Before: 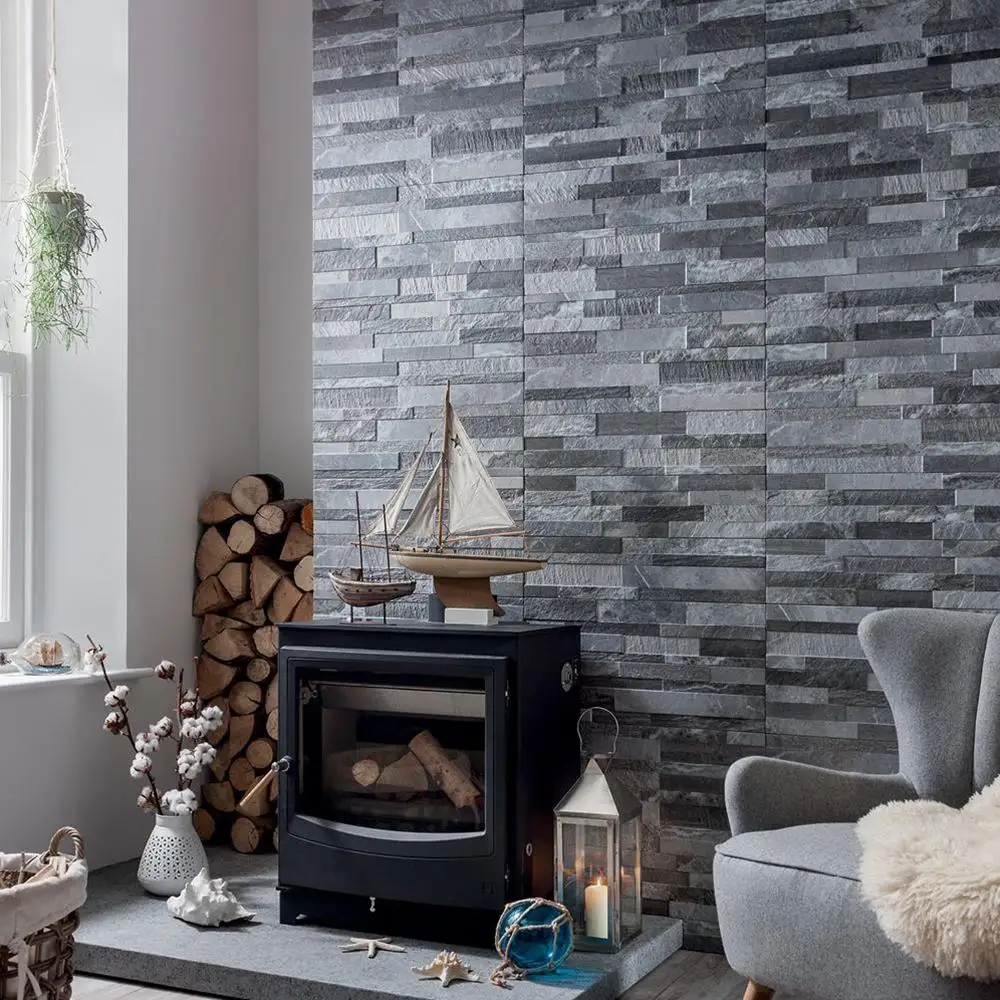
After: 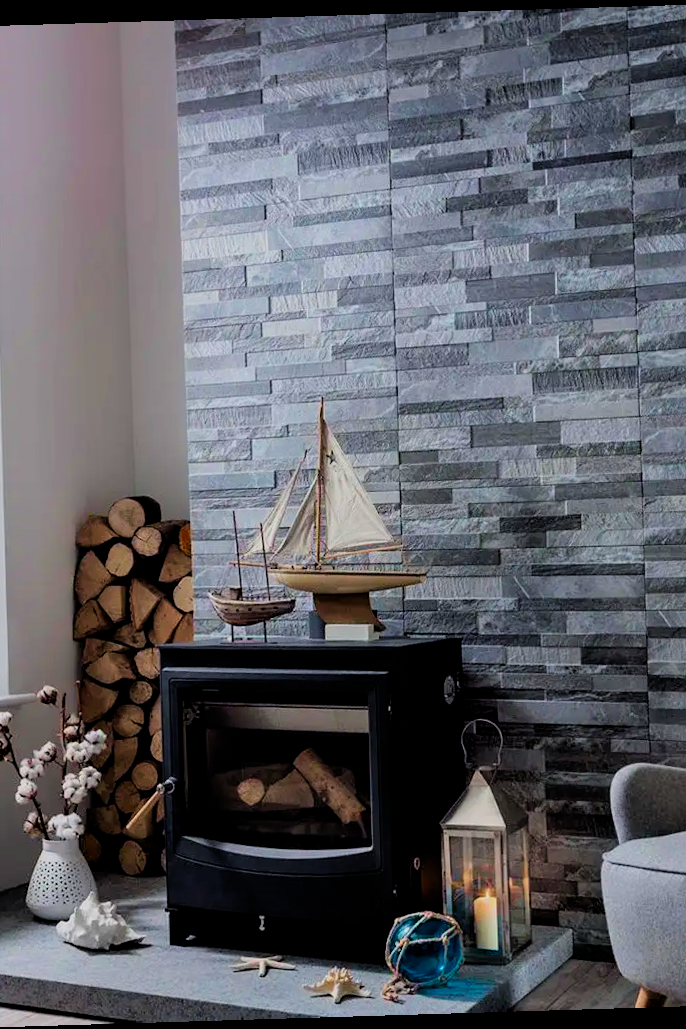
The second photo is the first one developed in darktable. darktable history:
rotate and perspective: rotation -1.75°, automatic cropping off
crop and rotate: left 13.409%, right 19.924%
filmic rgb: black relative exposure -7.75 EV, white relative exposure 4.4 EV, threshold 3 EV, target black luminance 0%, hardness 3.76, latitude 50.51%, contrast 1.074, highlights saturation mix 10%, shadows ↔ highlights balance -0.22%, color science v4 (2020), enable highlight reconstruction true
velvia: strength 45%
